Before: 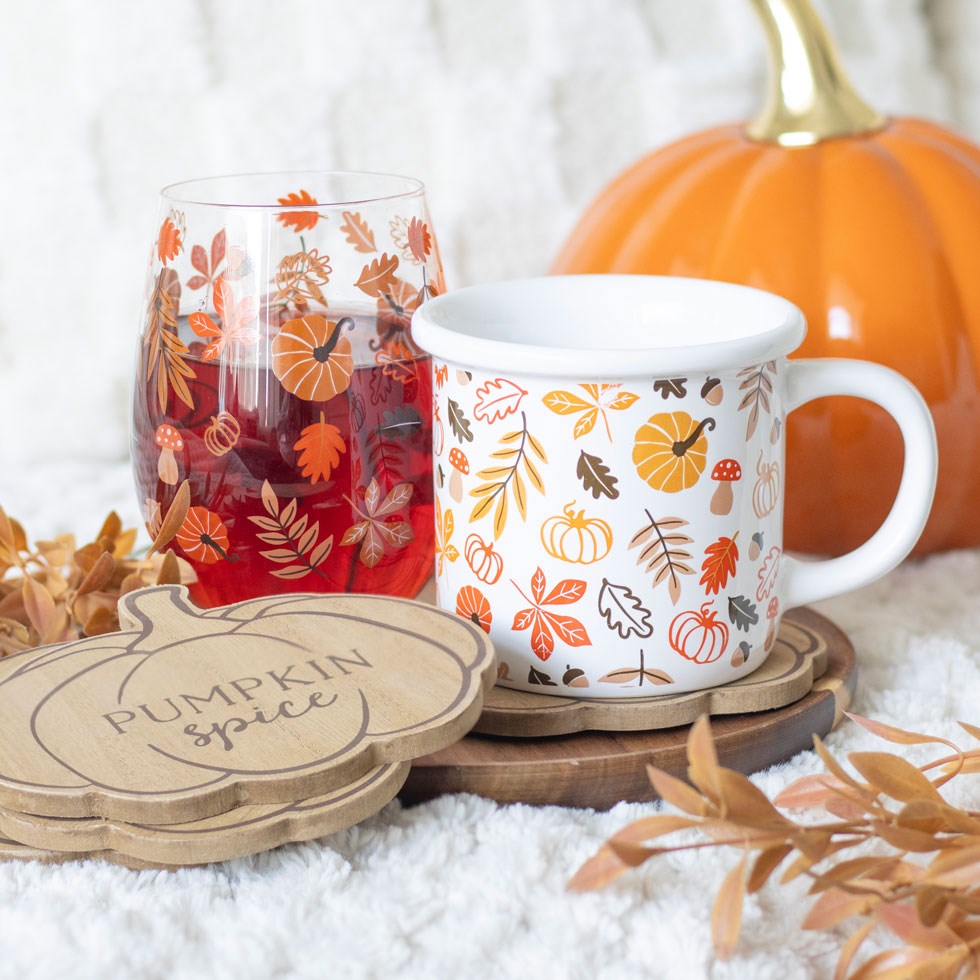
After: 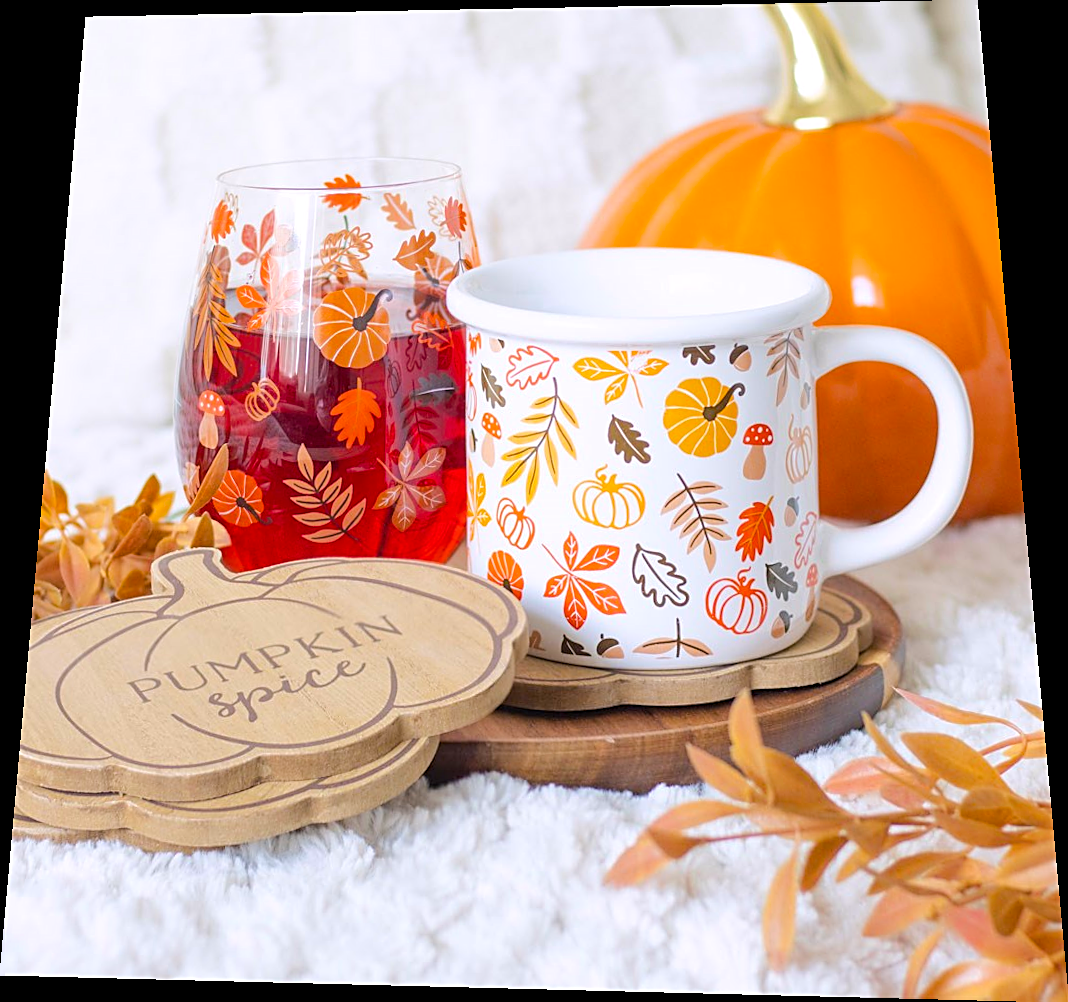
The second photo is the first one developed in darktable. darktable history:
tone equalizer: on, module defaults
white balance: red 1.009, blue 1.027
sharpen: on, module defaults
rotate and perspective: rotation 0.128°, lens shift (vertical) -0.181, lens shift (horizontal) -0.044, shear 0.001, automatic cropping off
color balance rgb: perceptual saturation grading › global saturation 25%, perceptual brilliance grading › mid-tones 10%, perceptual brilliance grading › shadows 15%, global vibrance 20%
